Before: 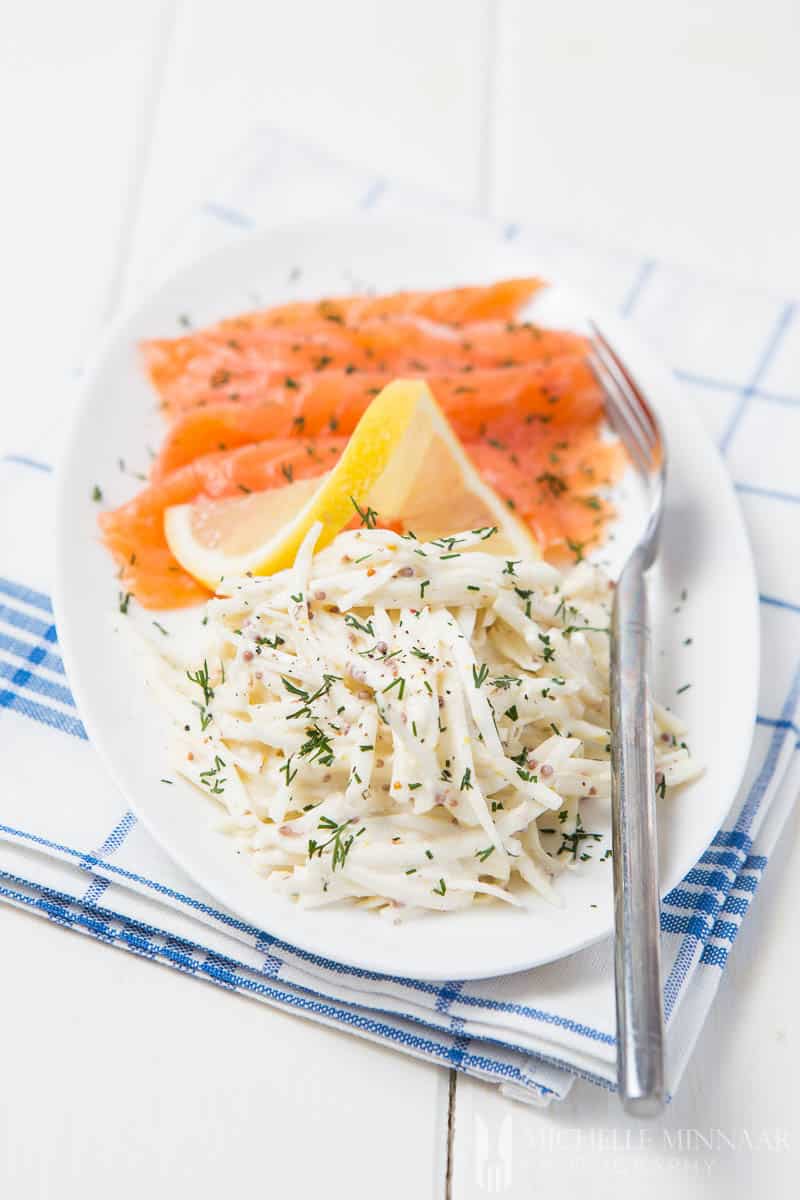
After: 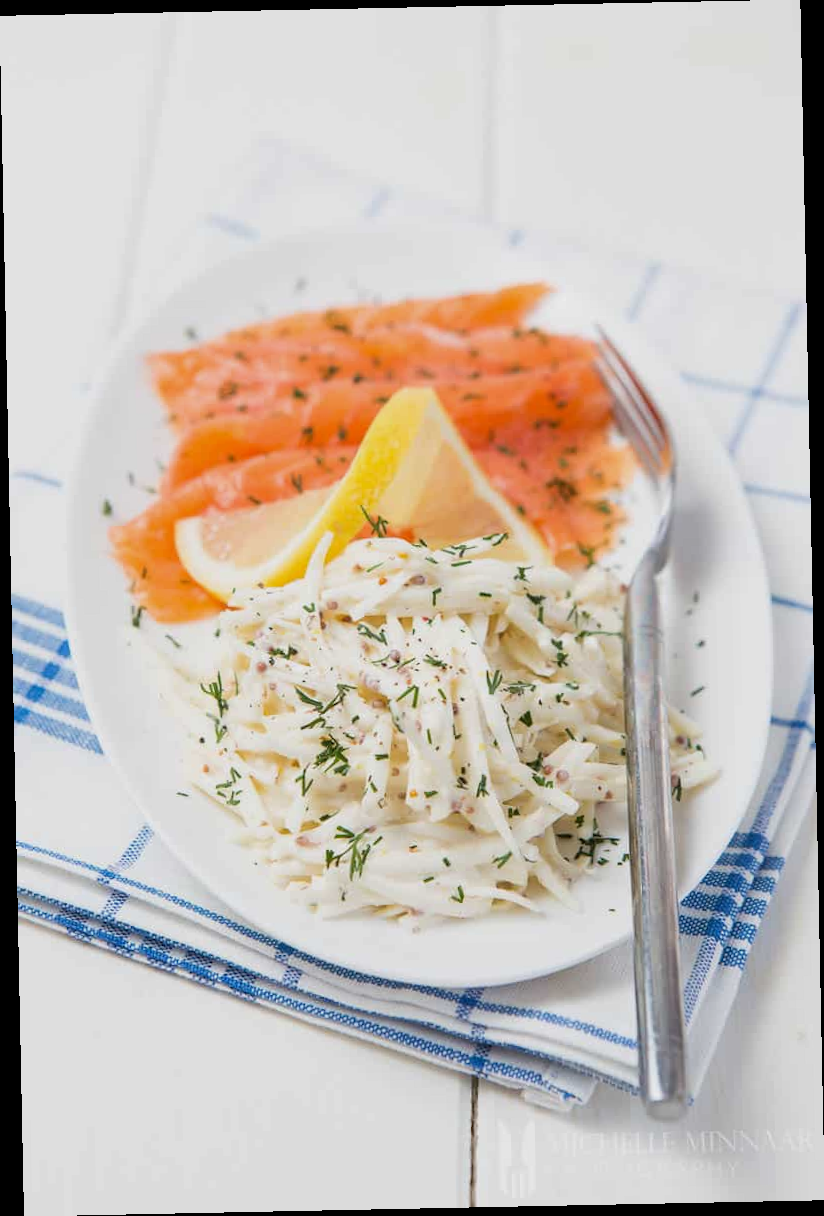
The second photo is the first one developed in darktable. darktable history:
exposure: exposure -0.242 EV, compensate highlight preservation false
rotate and perspective: rotation -1.17°, automatic cropping off
